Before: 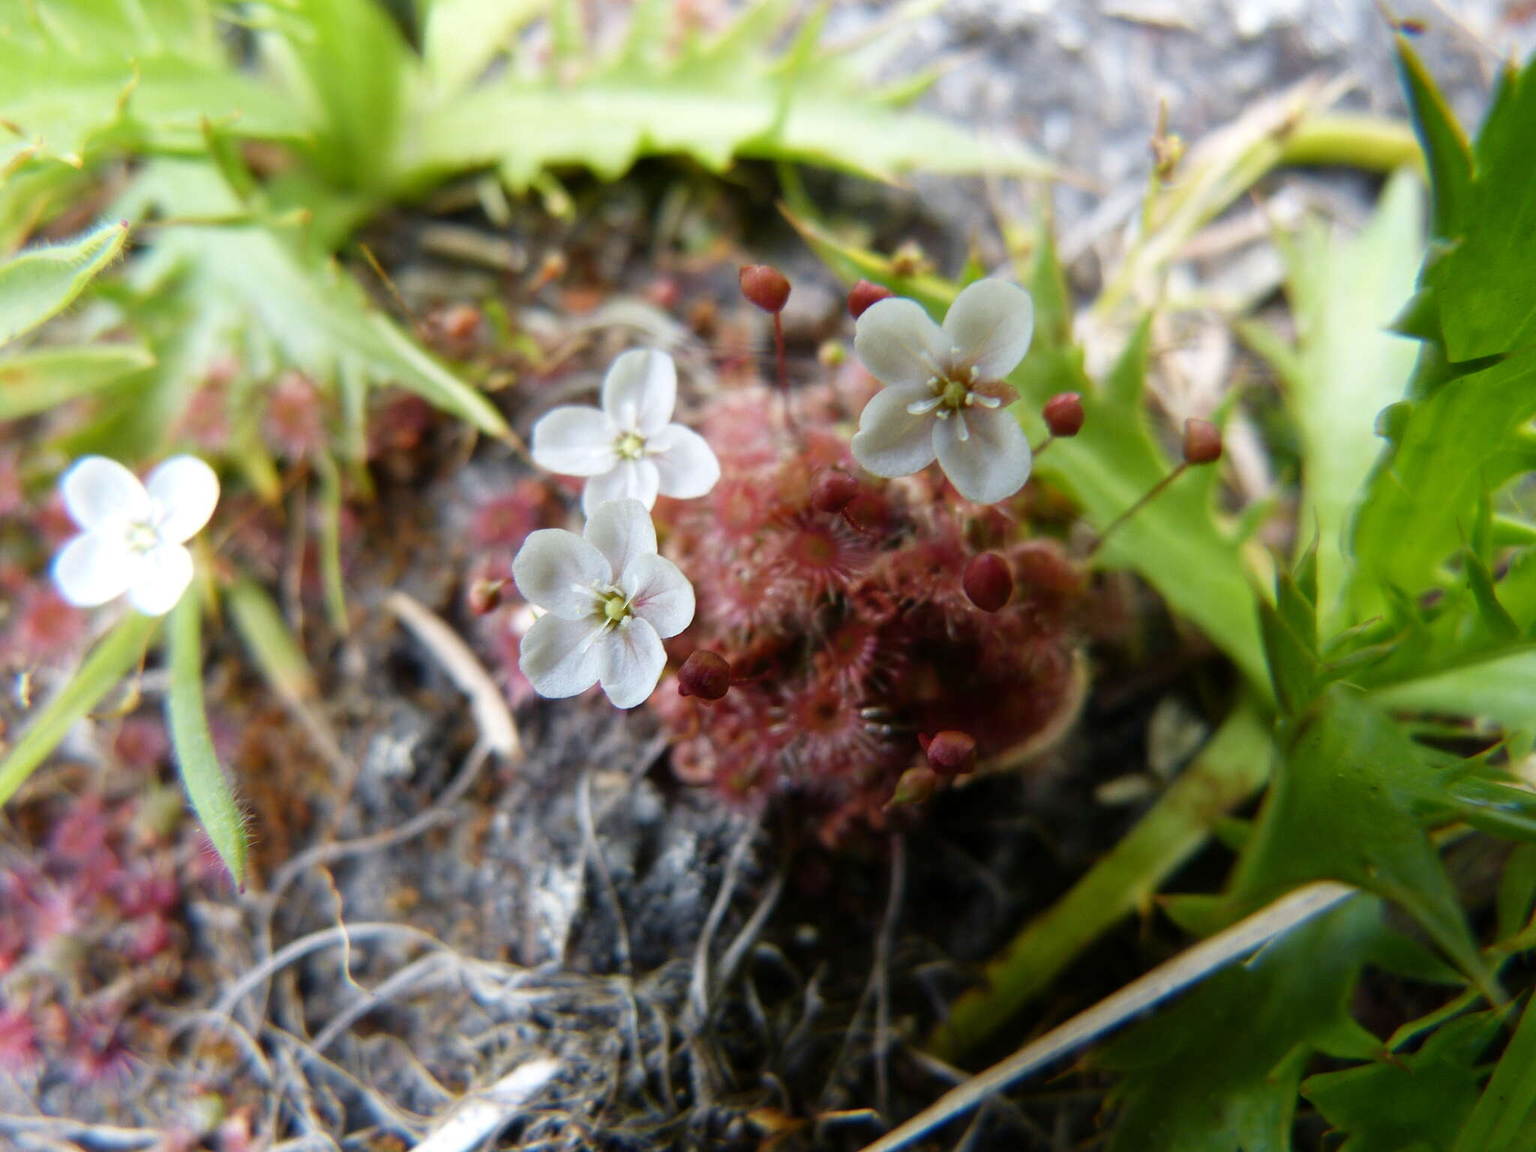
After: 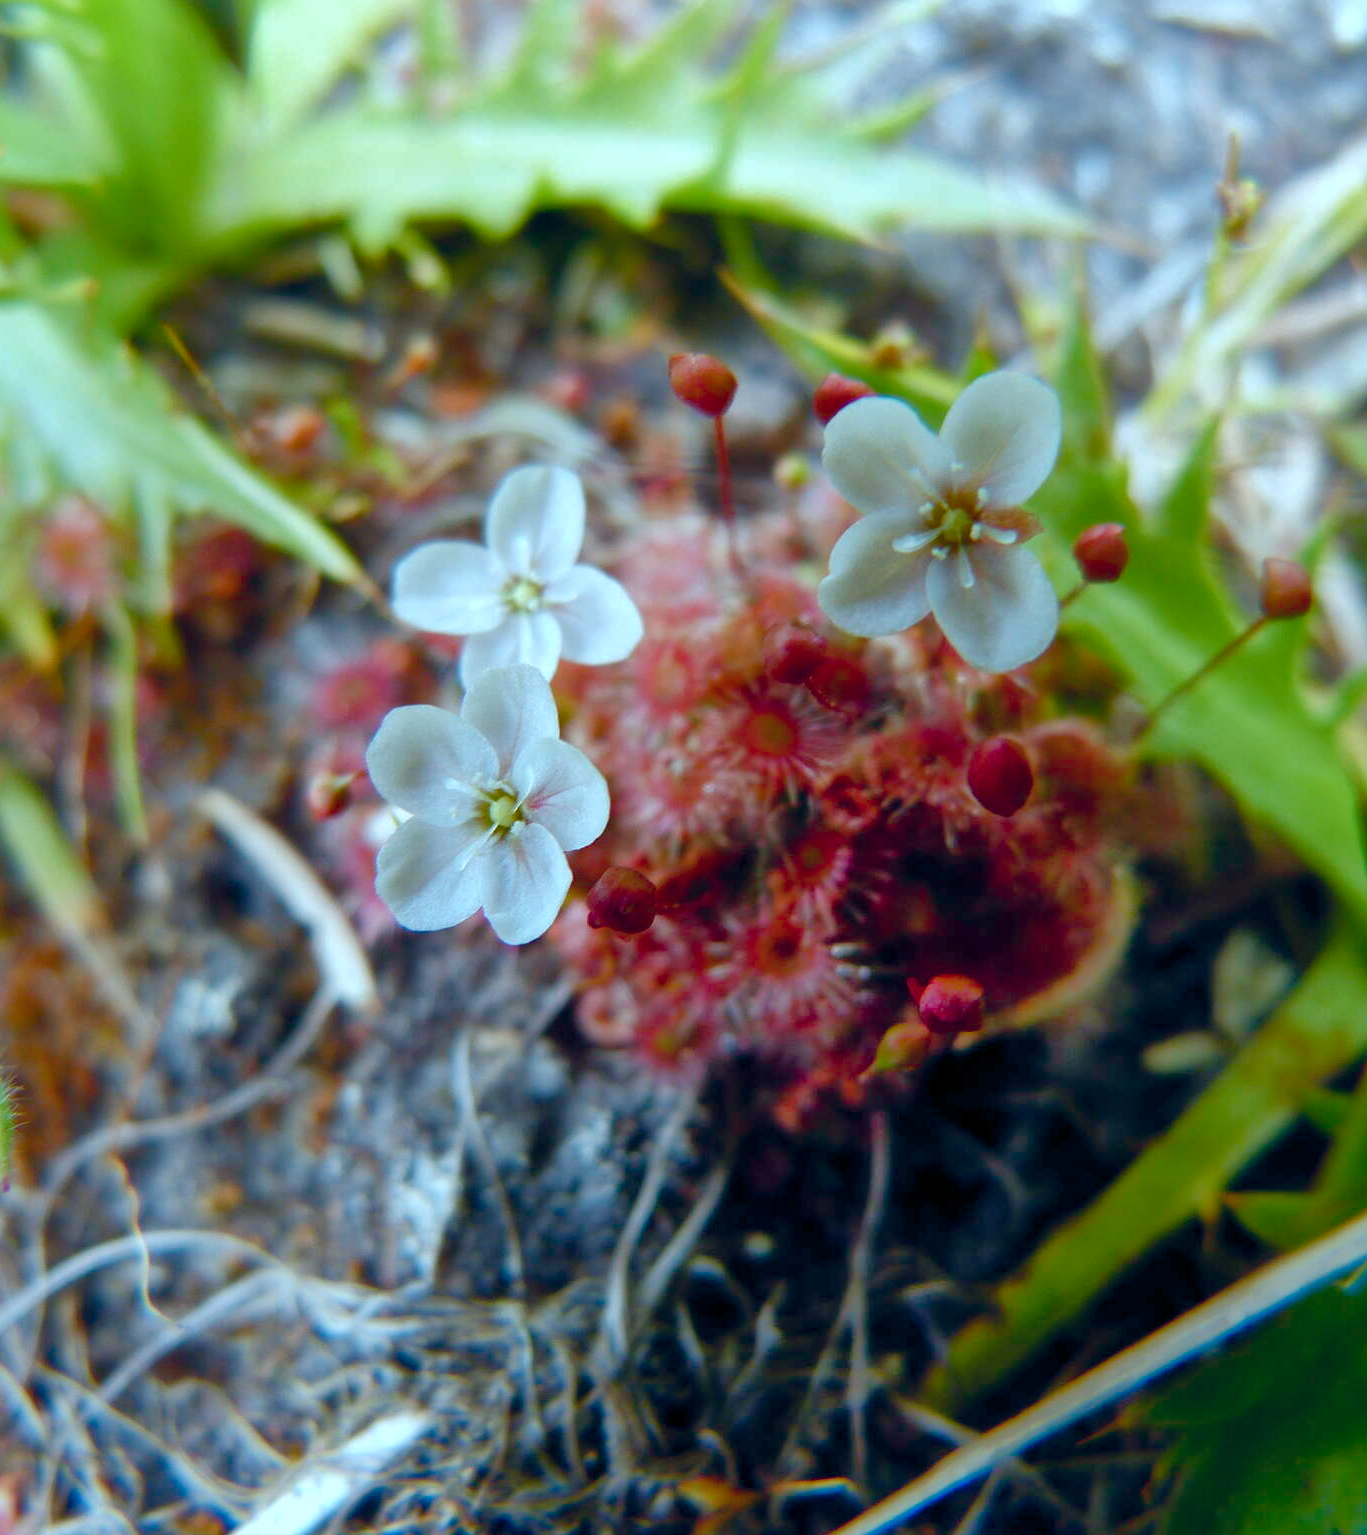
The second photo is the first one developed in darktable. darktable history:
color balance rgb: global offset › chroma 0.068%, global offset › hue 253.53°, perceptual saturation grading › global saturation 44.469%, perceptual saturation grading › highlights -49.495%, perceptual saturation grading › shadows 29.679%, global vibrance 4.757%
crop and rotate: left 15.507%, right 17.708%
shadows and highlights: highlights color adjustment 49.9%
color correction: highlights a* -11.81, highlights b* -15.18
